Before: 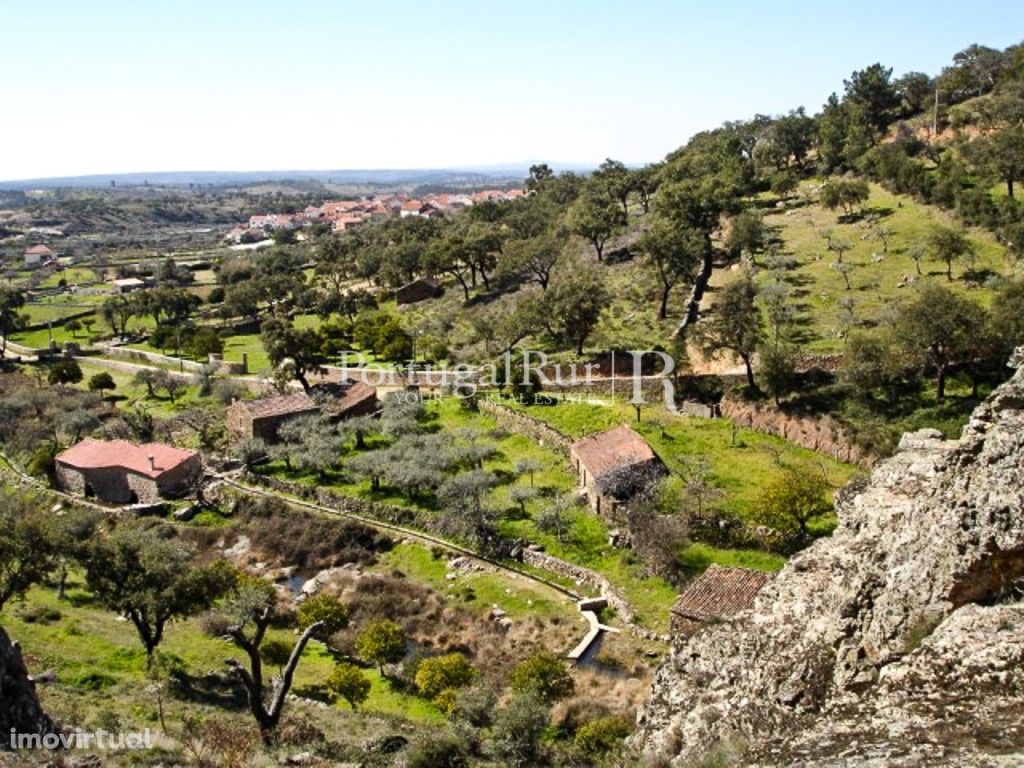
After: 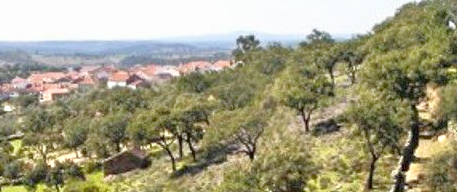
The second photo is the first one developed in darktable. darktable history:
crop: left 28.64%, top 16.832%, right 26.637%, bottom 58.055%
tone equalizer: -8 EV 2 EV, -7 EV 2 EV, -6 EV 2 EV, -5 EV 2 EV, -4 EV 2 EV, -3 EV 1.5 EV, -2 EV 1 EV, -1 EV 0.5 EV
